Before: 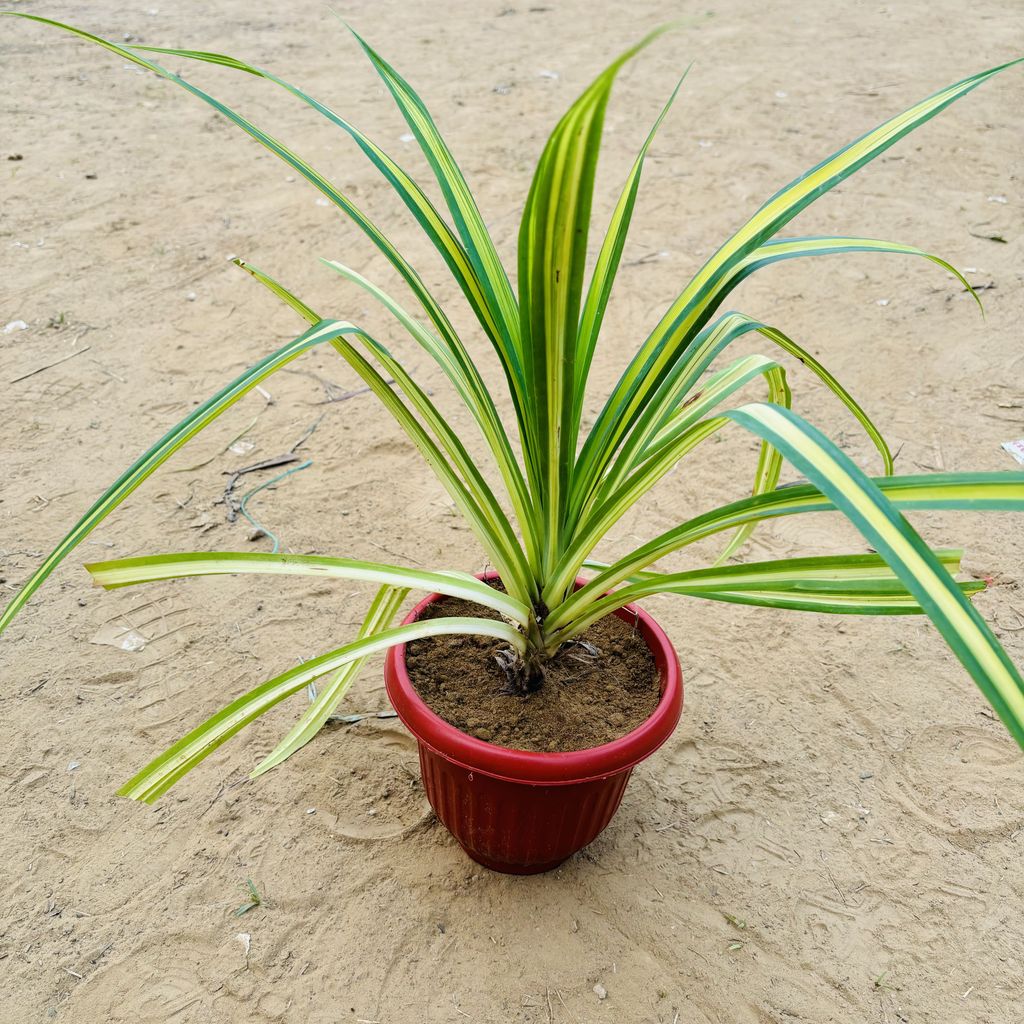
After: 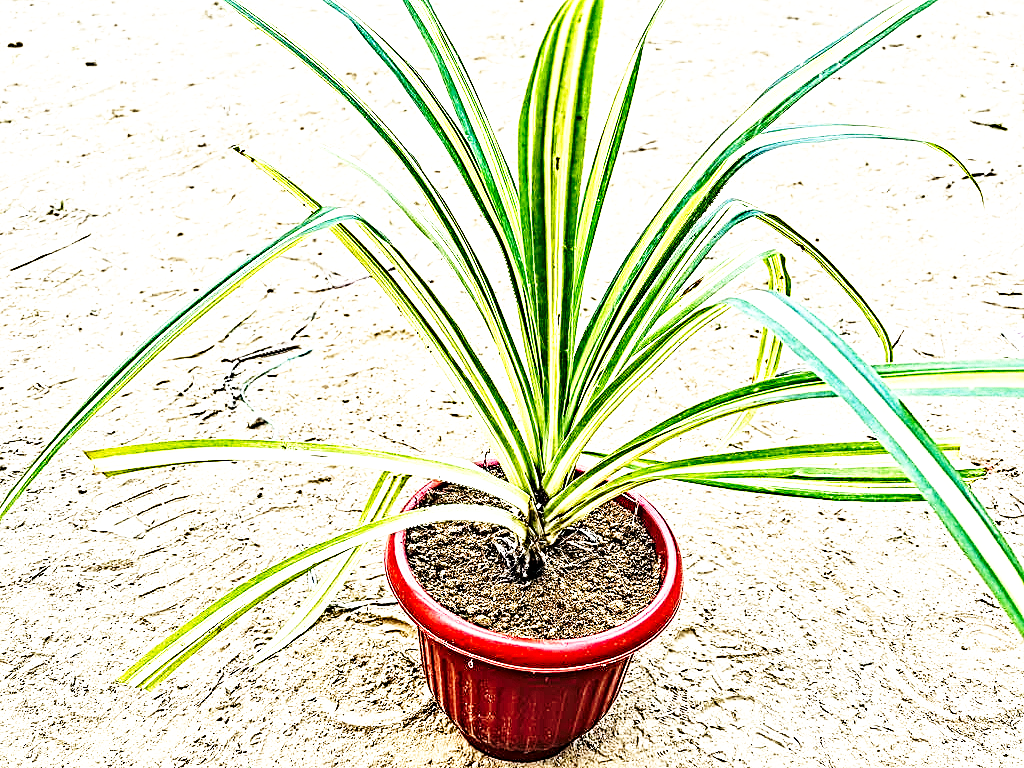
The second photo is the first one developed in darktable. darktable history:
base curve: curves: ch0 [(0, 0) (0.026, 0.03) (0.109, 0.232) (0.351, 0.748) (0.669, 0.968) (1, 1)], preserve colors none
exposure: black level correction 0, exposure 0.892 EV, compensate highlight preservation false
contrast equalizer: octaves 7, y [[0.406, 0.494, 0.589, 0.753, 0.877, 0.999], [0.5 ×6], [0.5 ×6], [0 ×6], [0 ×6]]
tone equalizer: smoothing diameter 2.05%, edges refinement/feathering 23.19, mask exposure compensation -1.57 EV, filter diffusion 5
sharpen: amount 0.208
crop: top 11.035%, bottom 13.935%
